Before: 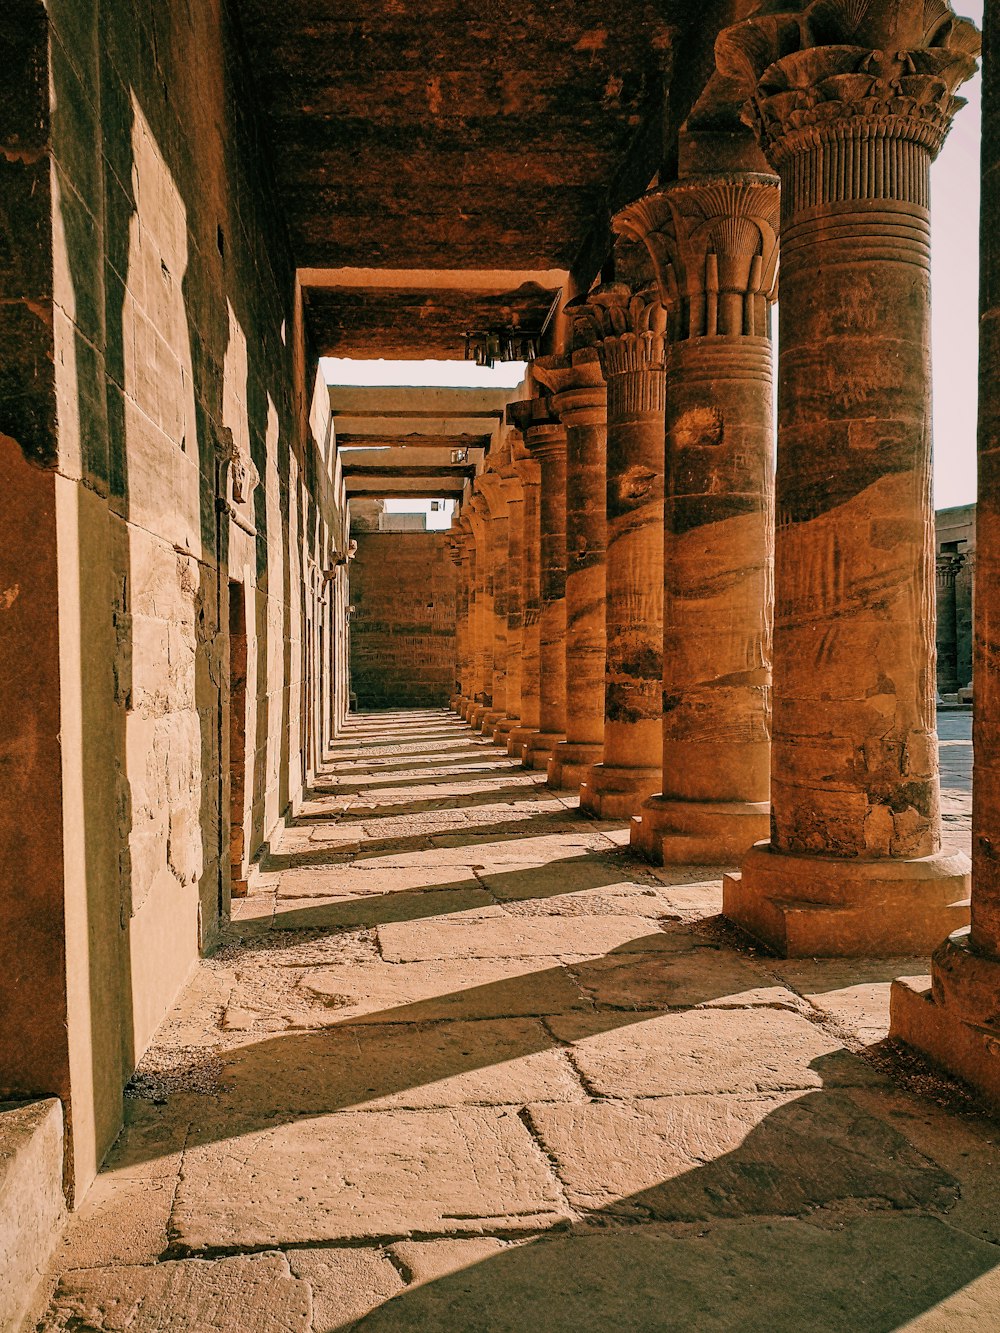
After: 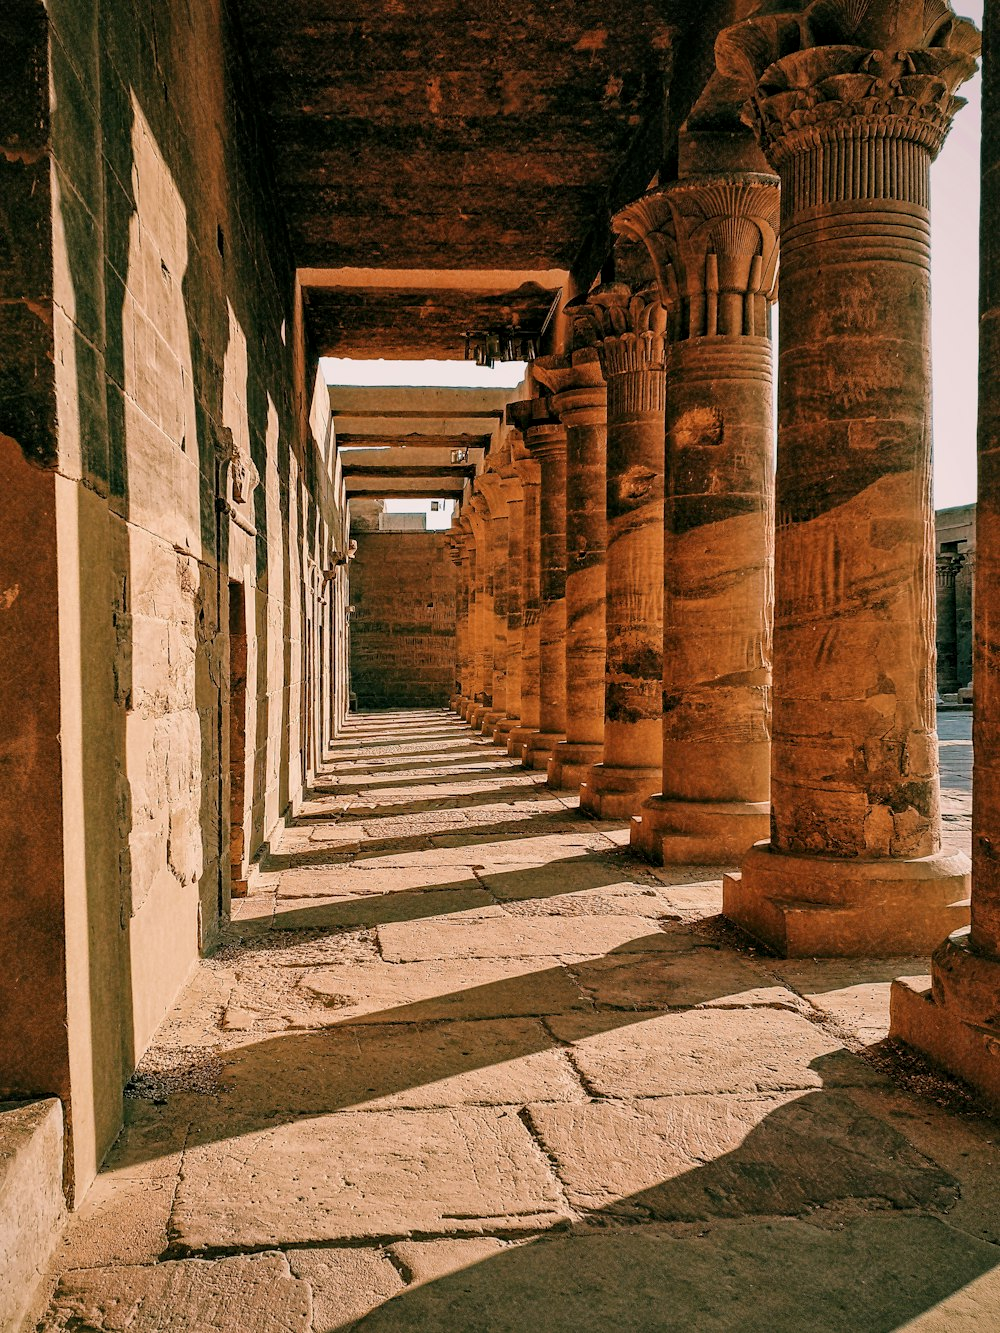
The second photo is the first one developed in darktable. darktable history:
bloom: size 9%, threshold 100%, strength 7%
local contrast: mode bilateral grid, contrast 20, coarseness 50, detail 120%, midtone range 0.2
